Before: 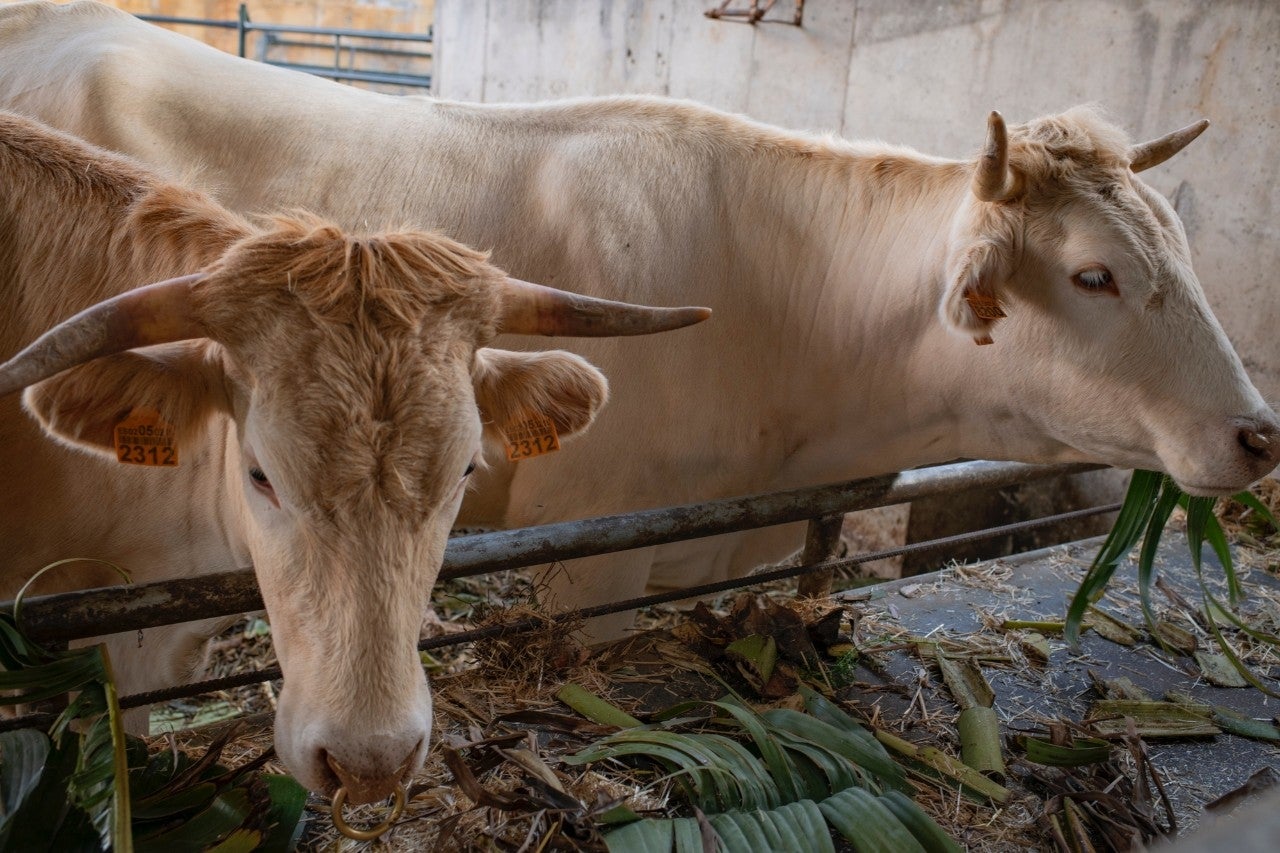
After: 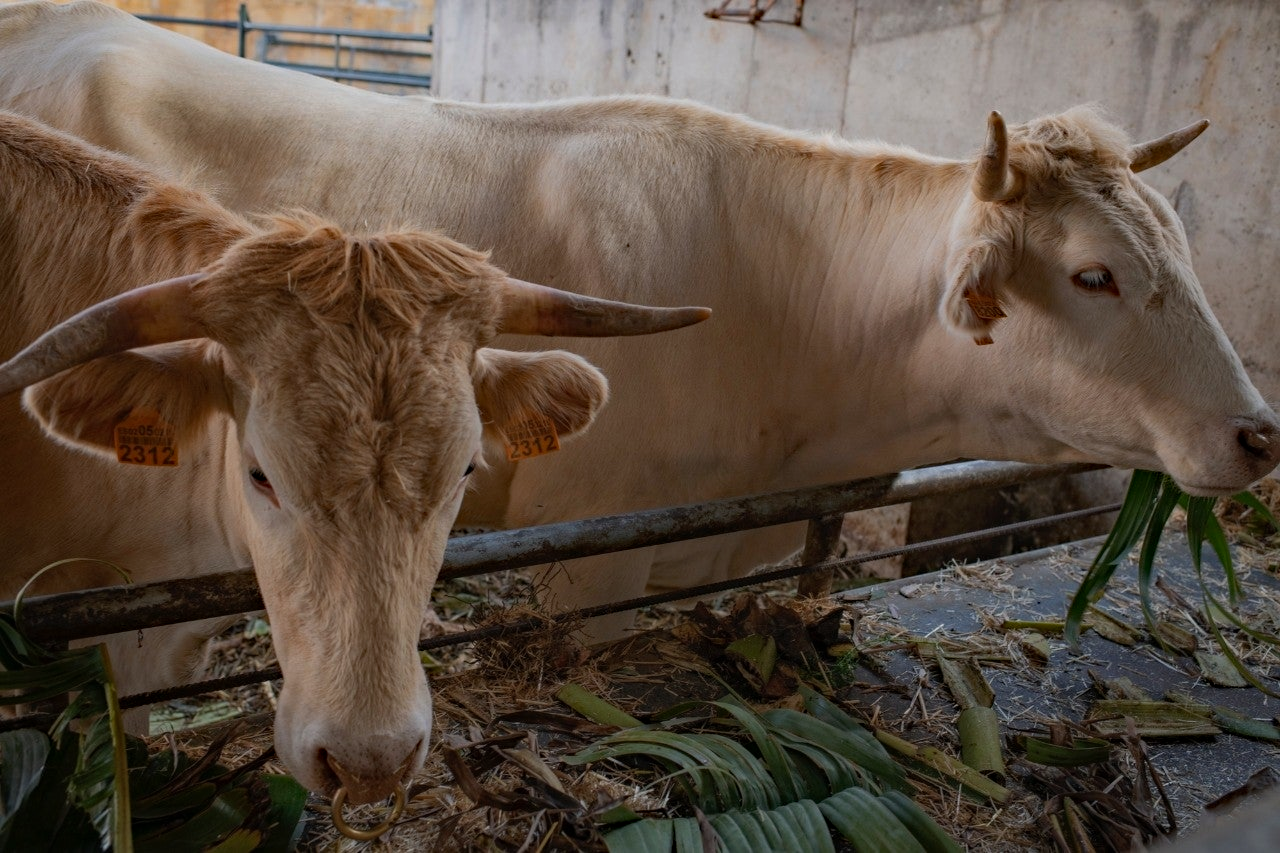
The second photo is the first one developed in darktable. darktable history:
exposure: exposure -0.41 EV, compensate highlight preservation false
haze removal: compatibility mode true, adaptive false
